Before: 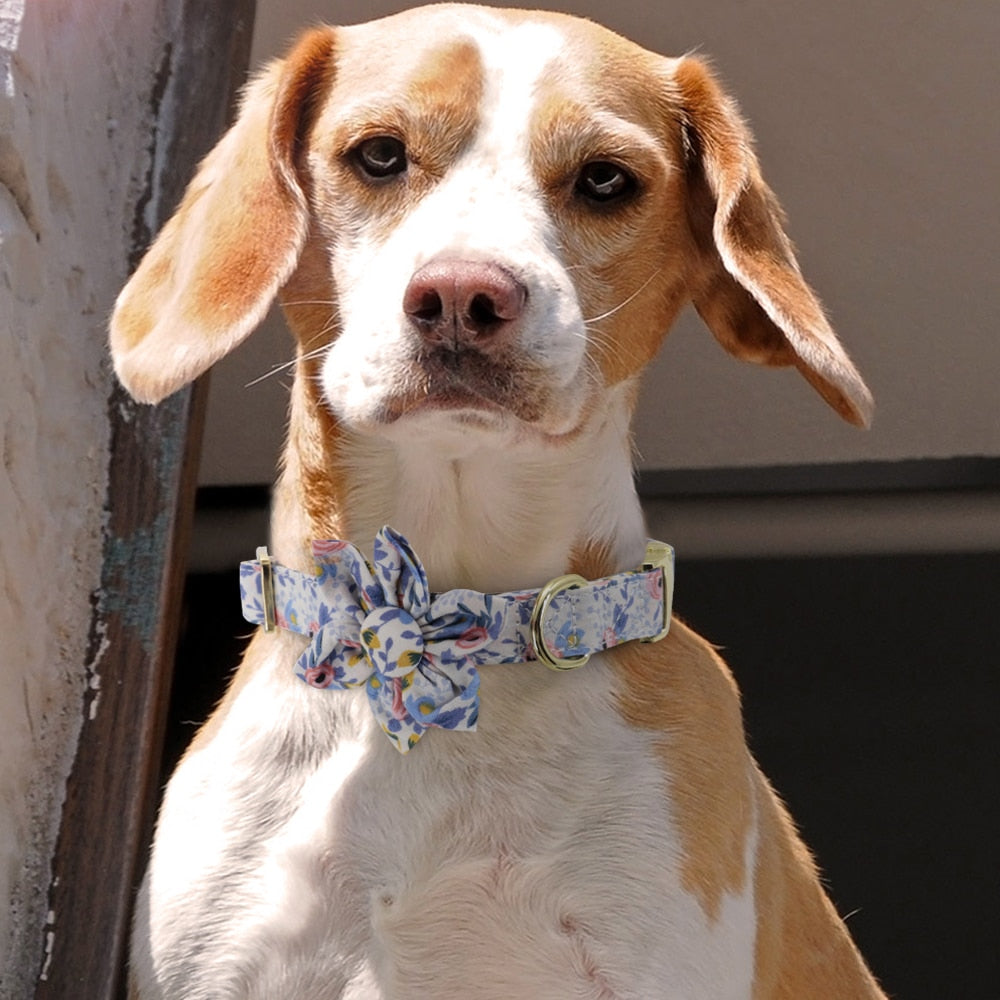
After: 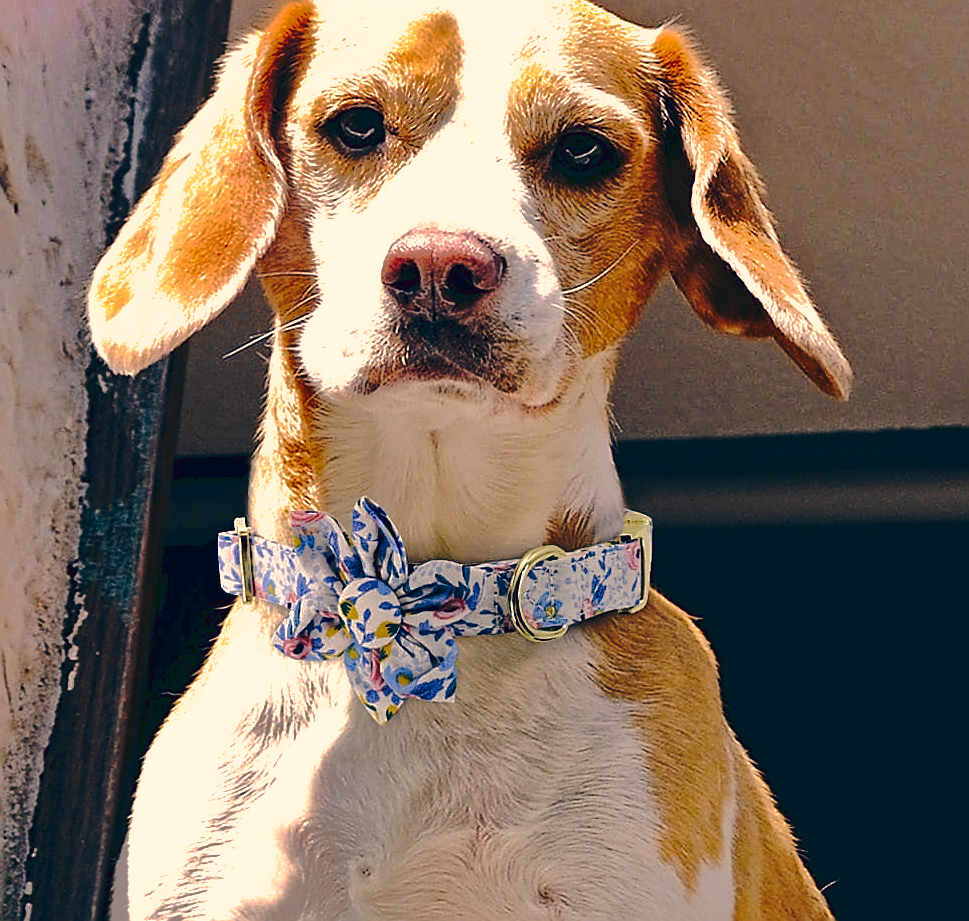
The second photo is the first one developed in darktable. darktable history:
contrast brightness saturation: contrast 0.131, brightness -0.048, saturation 0.16
color correction: highlights a* 10.3, highlights b* 14.7, shadows a* -9.77, shadows b* -15.1
sharpen: radius 1.354, amount 1.242, threshold 0.652
tone equalizer: -8 EV -0.779 EV, -7 EV -0.701 EV, -6 EV -0.608 EV, -5 EV -0.418 EV, -3 EV 0.393 EV, -2 EV 0.6 EV, -1 EV 0.698 EV, +0 EV 0.729 EV, edges refinement/feathering 500, mask exposure compensation -1.57 EV, preserve details no
crop: left 2.231%, top 2.932%, right 0.841%, bottom 4.933%
shadows and highlights: shadows 25.93, highlights -70.39, shadows color adjustment 97.67%
tone curve: curves: ch0 [(0, 0) (0.003, 0.064) (0.011, 0.065) (0.025, 0.061) (0.044, 0.068) (0.069, 0.083) (0.1, 0.102) (0.136, 0.126) (0.177, 0.172) (0.224, 0.225) (0.277, 0.306) (0.335, 0.397) (0.399, 0.483) (0.468, 0.56) (0.543, 0.634) (0.623, 0.708) (0.709, 0.77) (0.801, 0.832) (0.898, 0.899) (1, 1)], preserve colors none
haze removal: compatibility mode true, adaptive false
